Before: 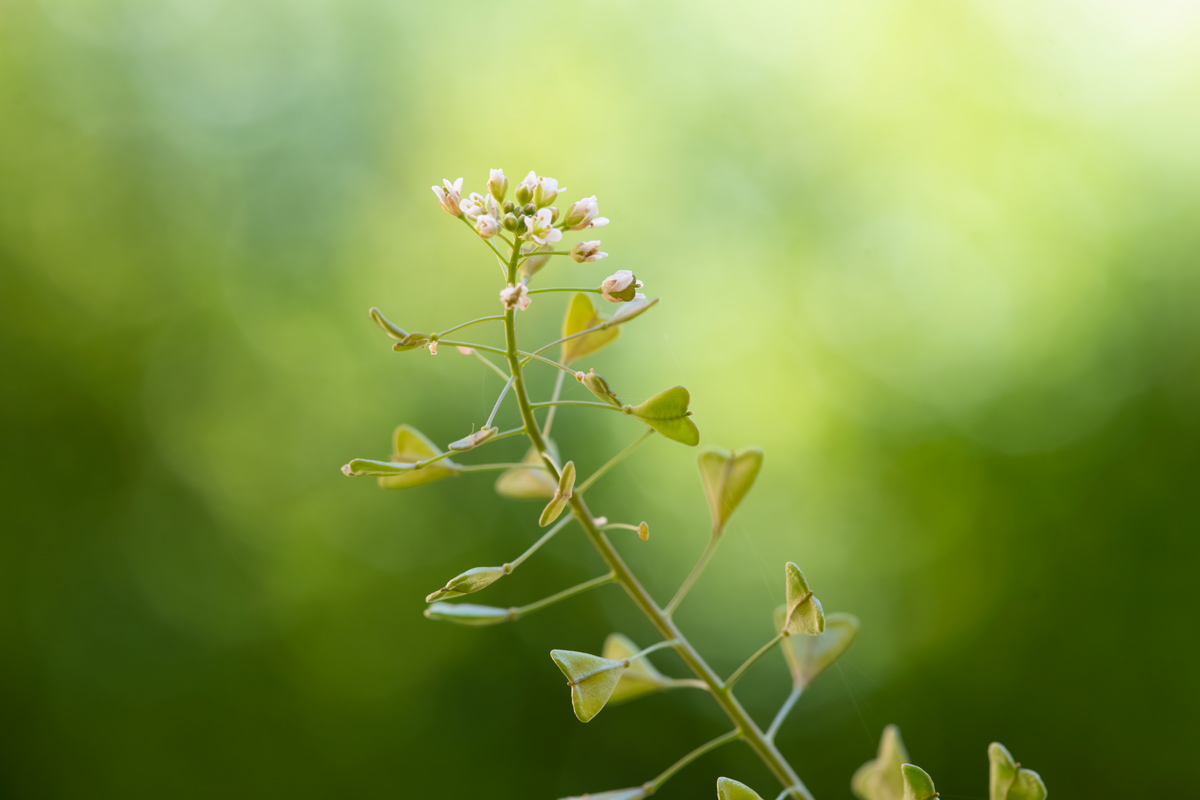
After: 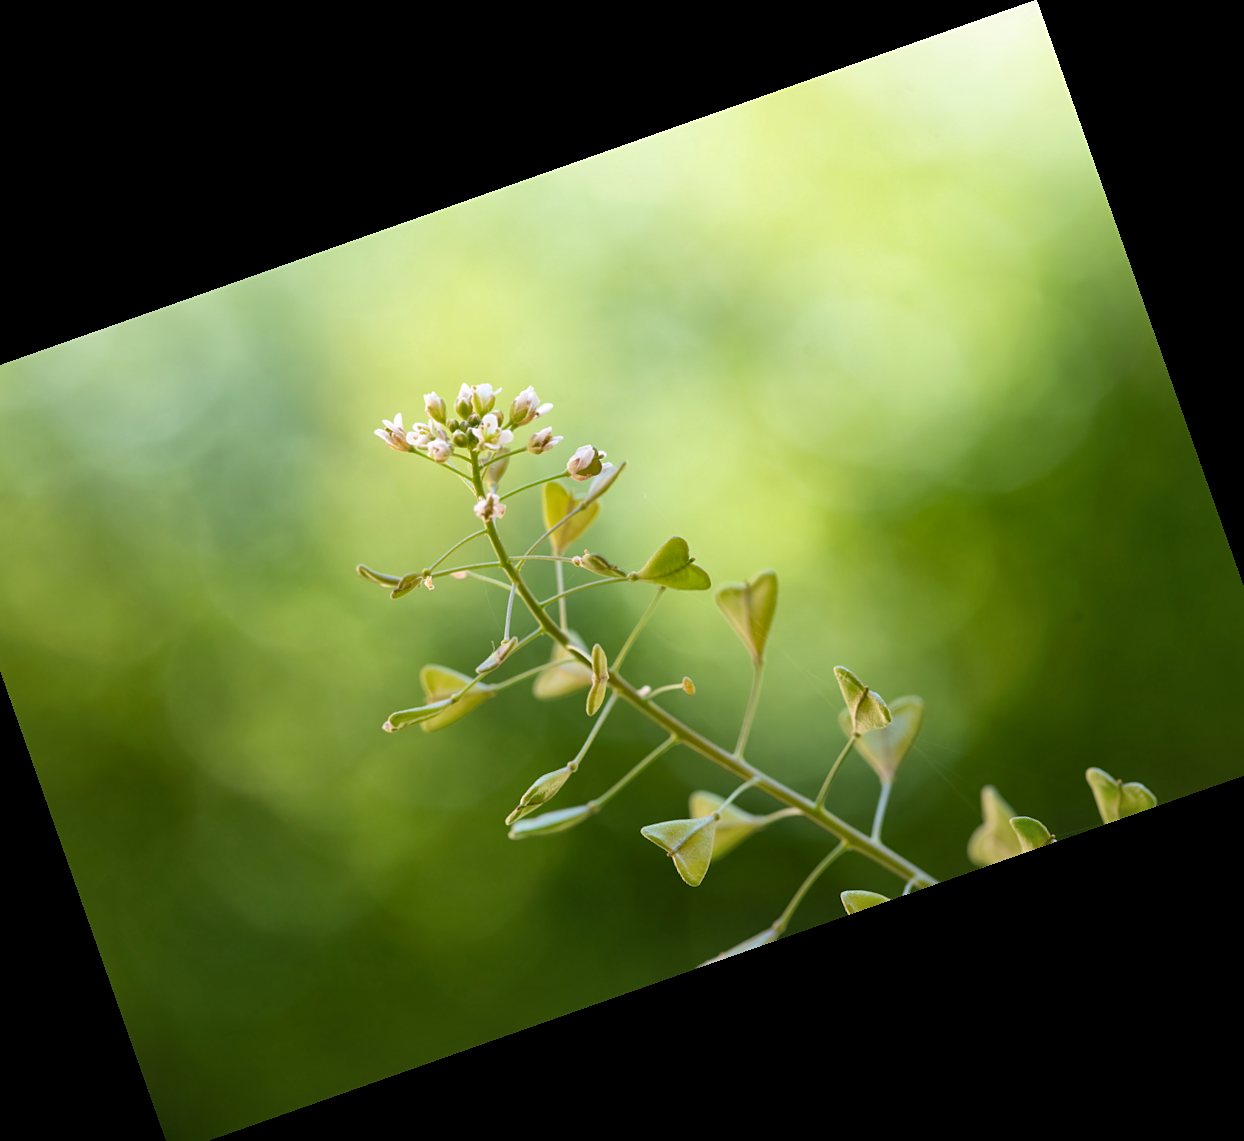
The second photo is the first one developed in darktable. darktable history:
color correction: saturation 0.99
local contrast: mode bilateral grid, contrast 20, coarseness 50, detail 132%, midtone range 0.2
crop and rotate: angle 19.43°, left 6.812%, right 4.125%, bottom 1.087%
sharpen: amount 0.2
